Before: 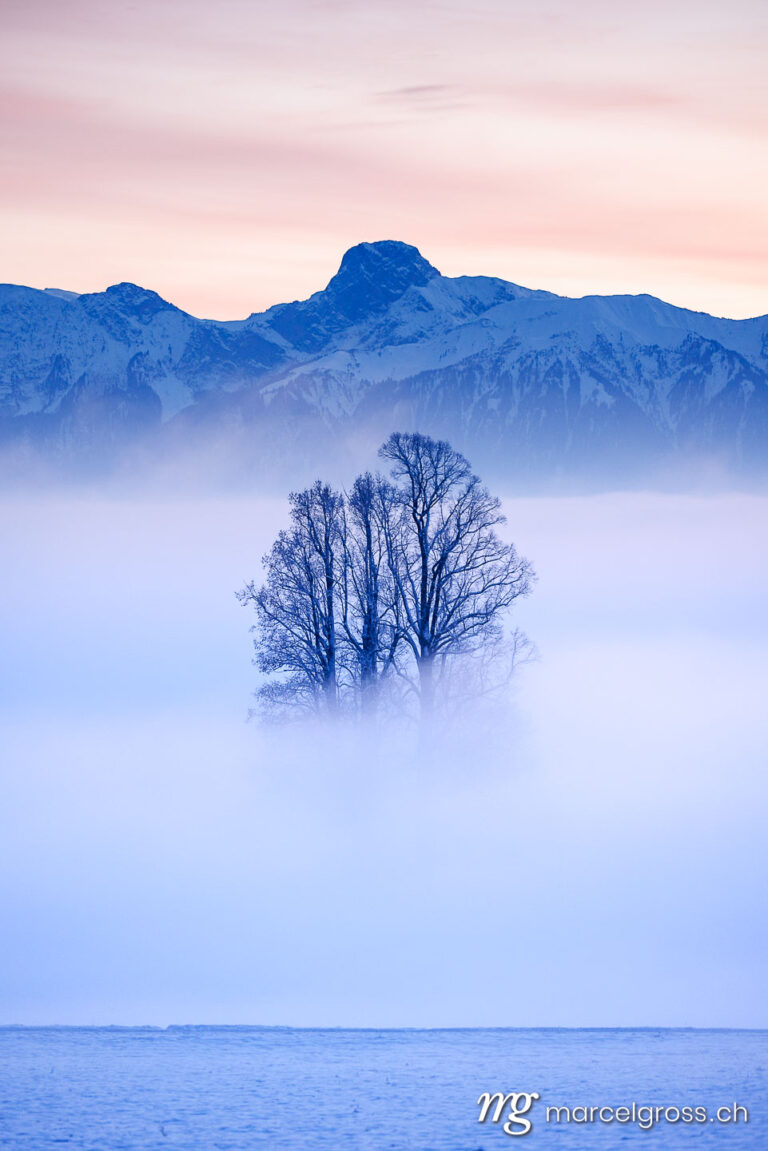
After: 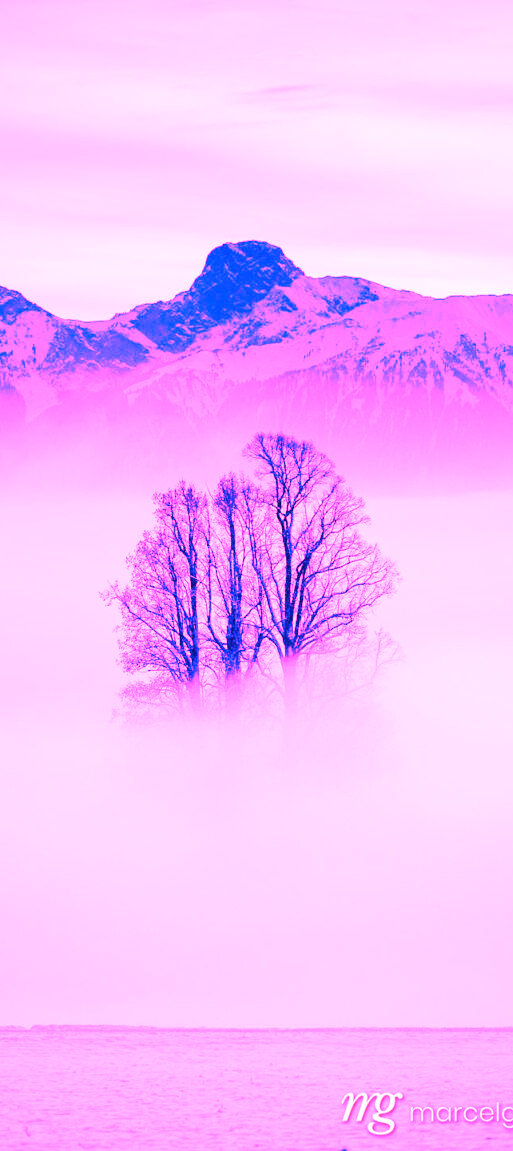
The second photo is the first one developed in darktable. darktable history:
crop and rotate: left 17.732%, right 15.423%
white balance: red 4.26, blue 1.802
